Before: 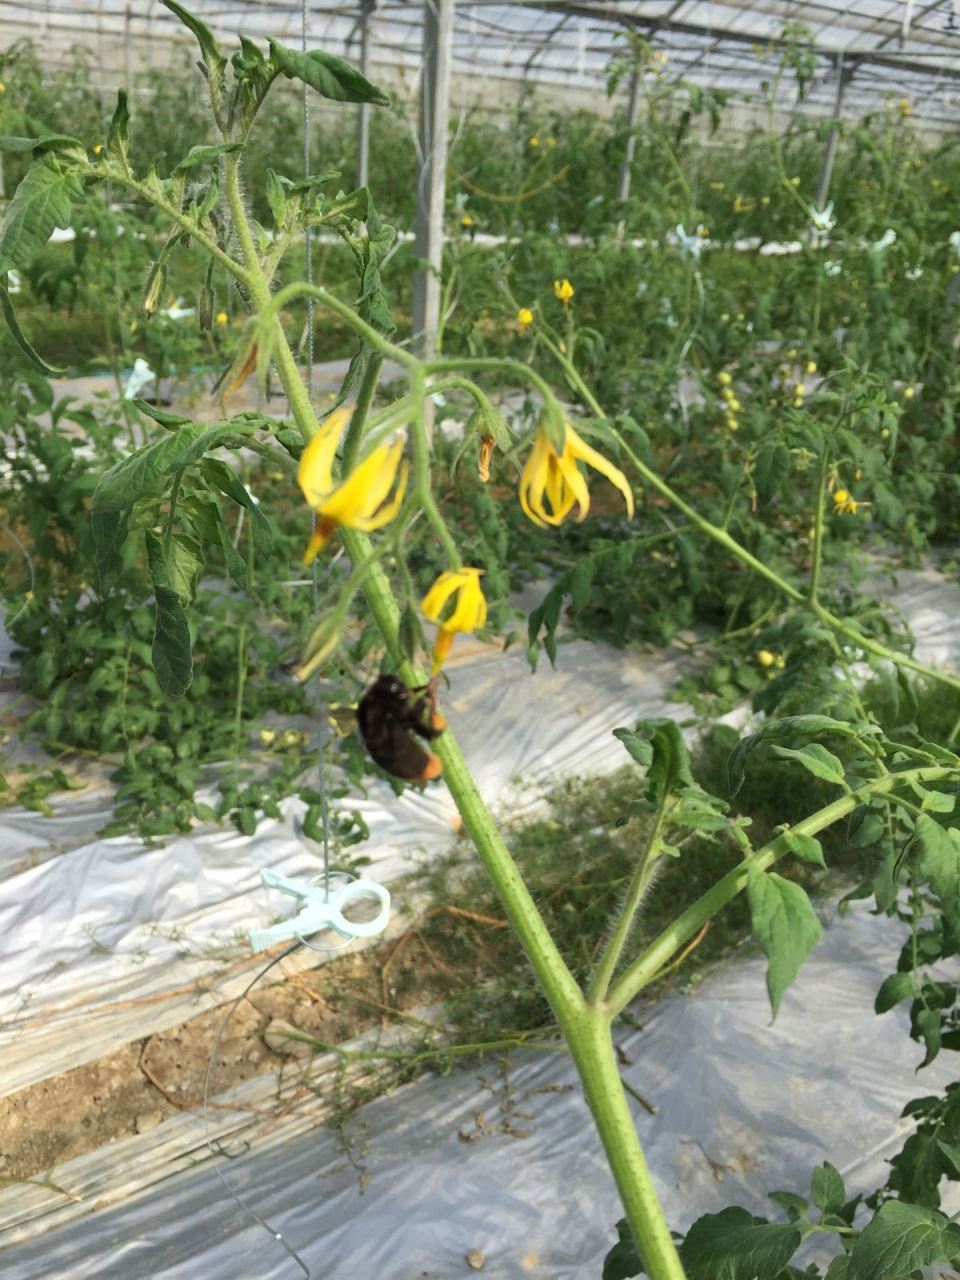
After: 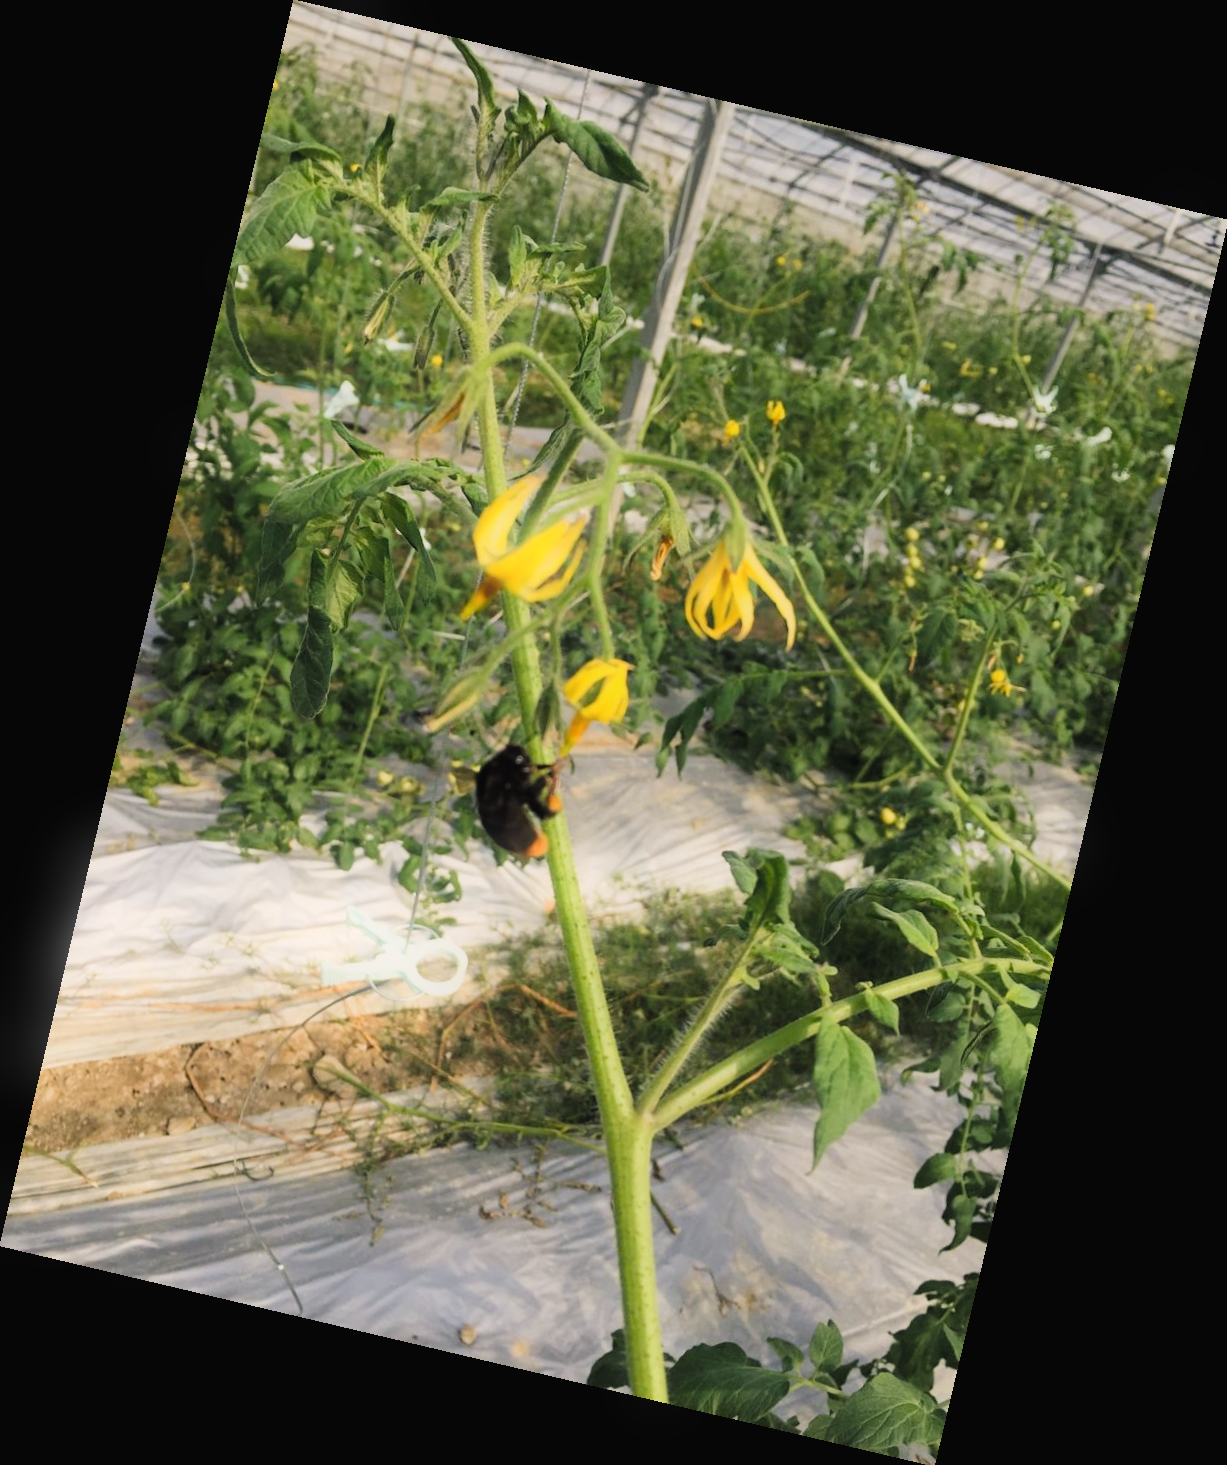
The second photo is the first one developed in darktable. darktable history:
bloom: size 5%, threshold 95%, strength 15%
color balance rgb: shadows lift › chroma 2%, shadows lift › hue 247.2°, power › chroma 0.3%, power › hue 25.2°, highlights gain › chroma 3%, highlights gain › hue 60°, global offset › luminance 2%, perceptual saturation grading › global saturation 20%, perceptual saturation grading › highlights -20%, perceptual saturation grading › shadows 30%
filmic rgb: black relative exposure -5 EV, hardness 2.88, contrast 1.3, highlights saturation mix -30%
rotate and perspective: rotation 13.27°, automatic cropping off
